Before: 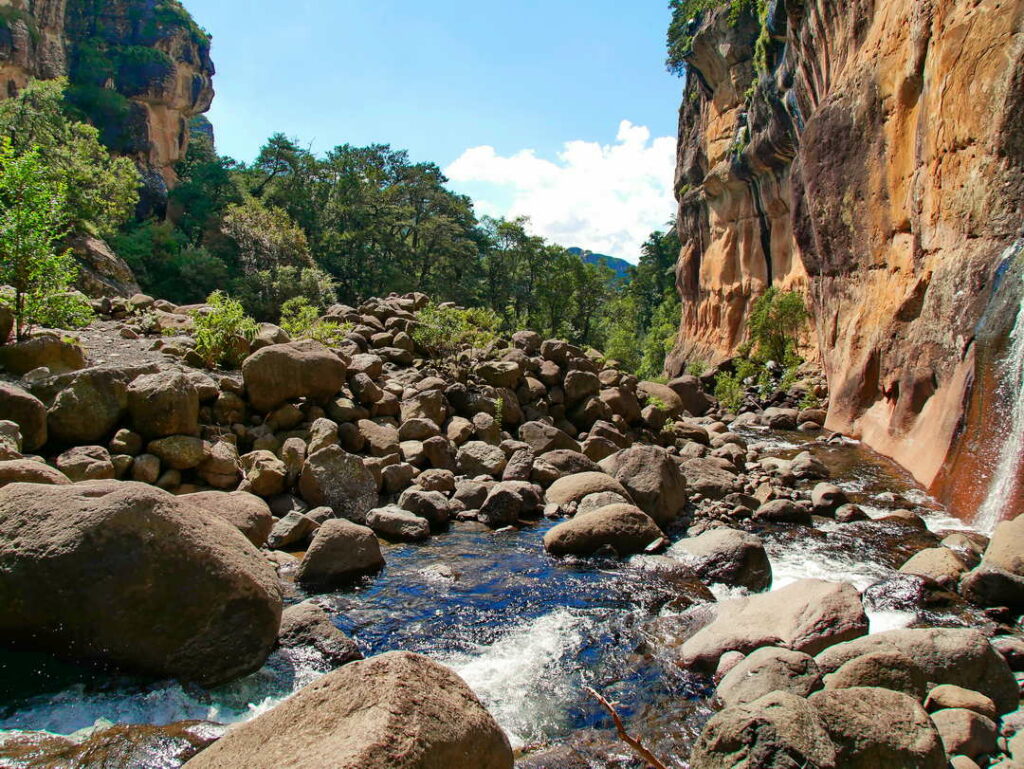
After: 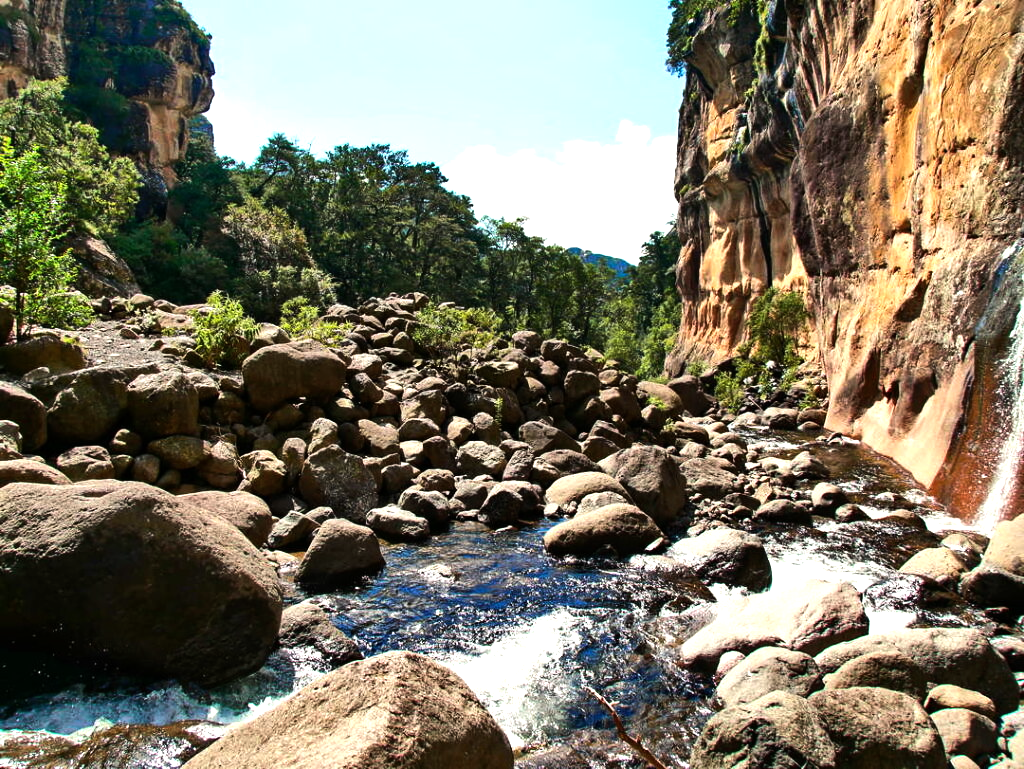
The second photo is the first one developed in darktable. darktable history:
tone equalizer: -8 EV -1.08 EV, -7 EV -1.01 EV, -6 EV -0.867 EV, -5 EV -0.578 EV, -3 EV 0.578 EV, -2 EV 0.867 EV, -1 EV 1.01 EV, +0 EV 1.08 EV, edges refinement/feathering 500, mask exposure compensation -1.57 EV, preserve details no
shadows and highlights: shadows 5, soften with gaussian
